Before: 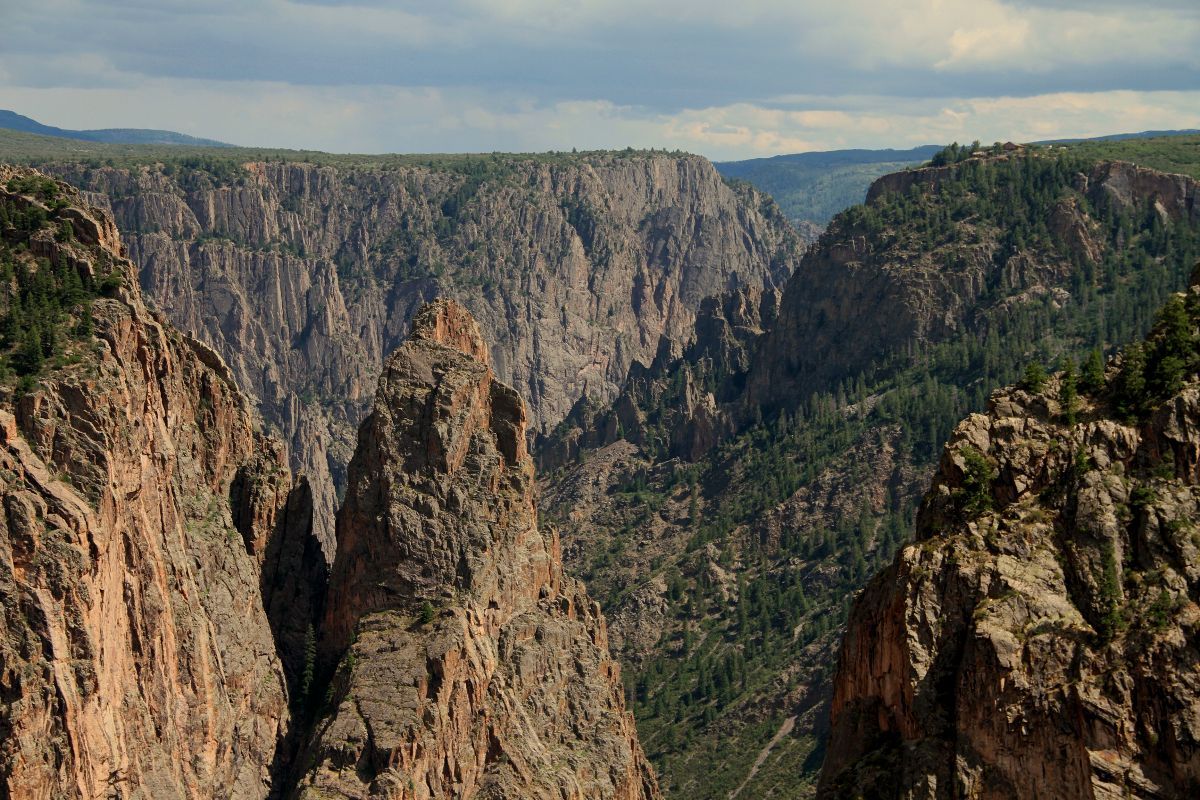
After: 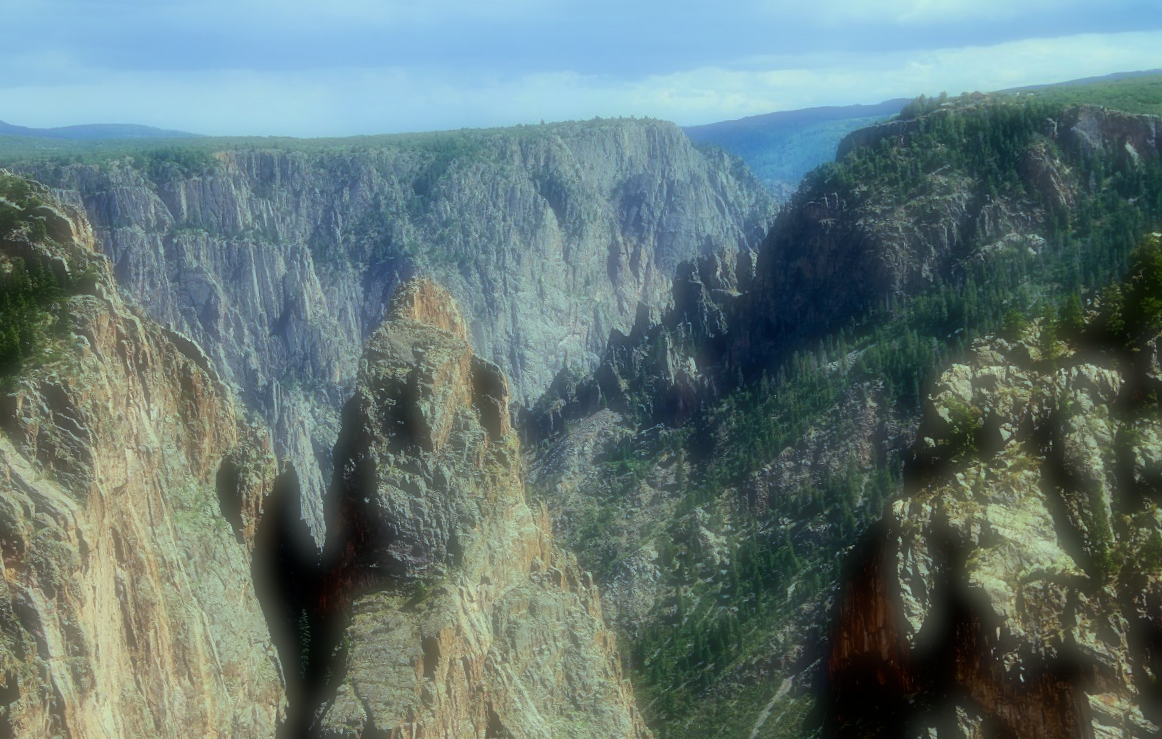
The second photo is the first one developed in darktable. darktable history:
exposure: black level correction 0.009, exposure 0.014 EV, compensate highlight preservation false
tone equalizer: -8 EV 0.001 EV, -7 EV -0.004 EV, -6 EV 0.009 EV, -5 EV 0.032 EV, -4 EV 0.276 EV, -3 EV 0.644 EV, -2 EV 0.584 EV, -1 EV 0.187 EV, +0 EV 0.024 EV
crop: bottom 0.071%
velvia: on, module defaults
soften: on, module defaults
rotate and perspective: rotation -3°, crop left 0.031, crop right 0.968, crop top 0.07, crop bottom 0.93
white balance: red 0.967, blue 1.119, emerald 0.756
color balance: mode lift, gamma, gain (sRGB), lift [0.997, 0.979, 1.021, 1.011], gamma [1, 1.084, 0.916, 0.998], gain [1, 0.87, 1.13, 1.101], contrast 4.55%, contrast fulcrum 38.24%, output saturation 104.09%
